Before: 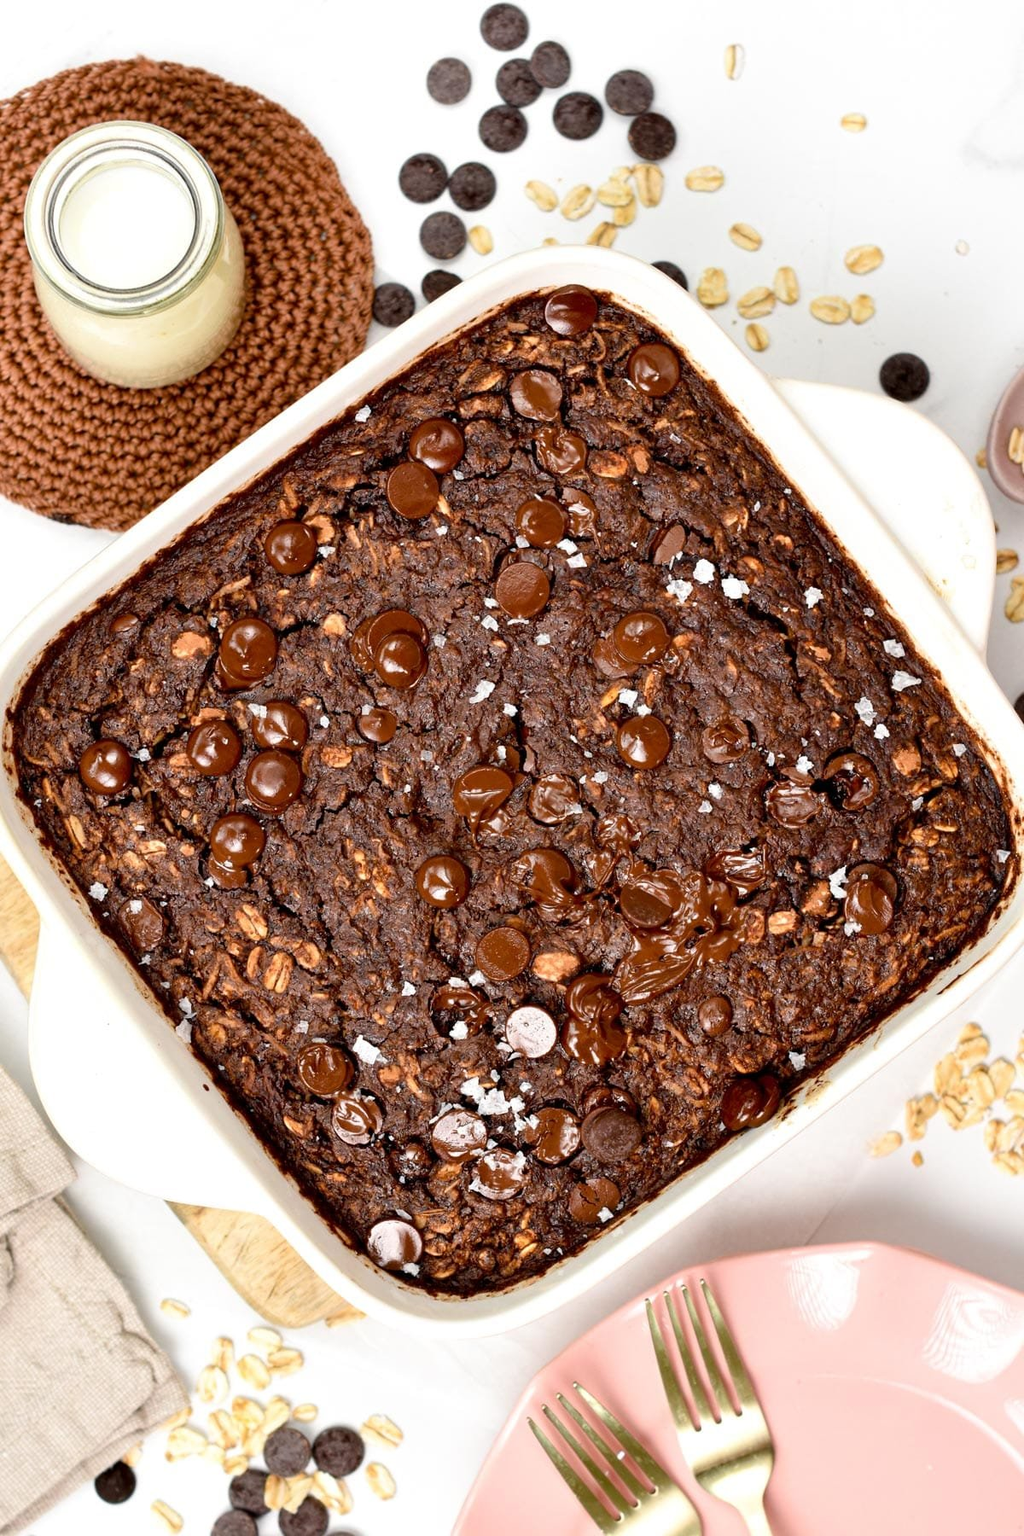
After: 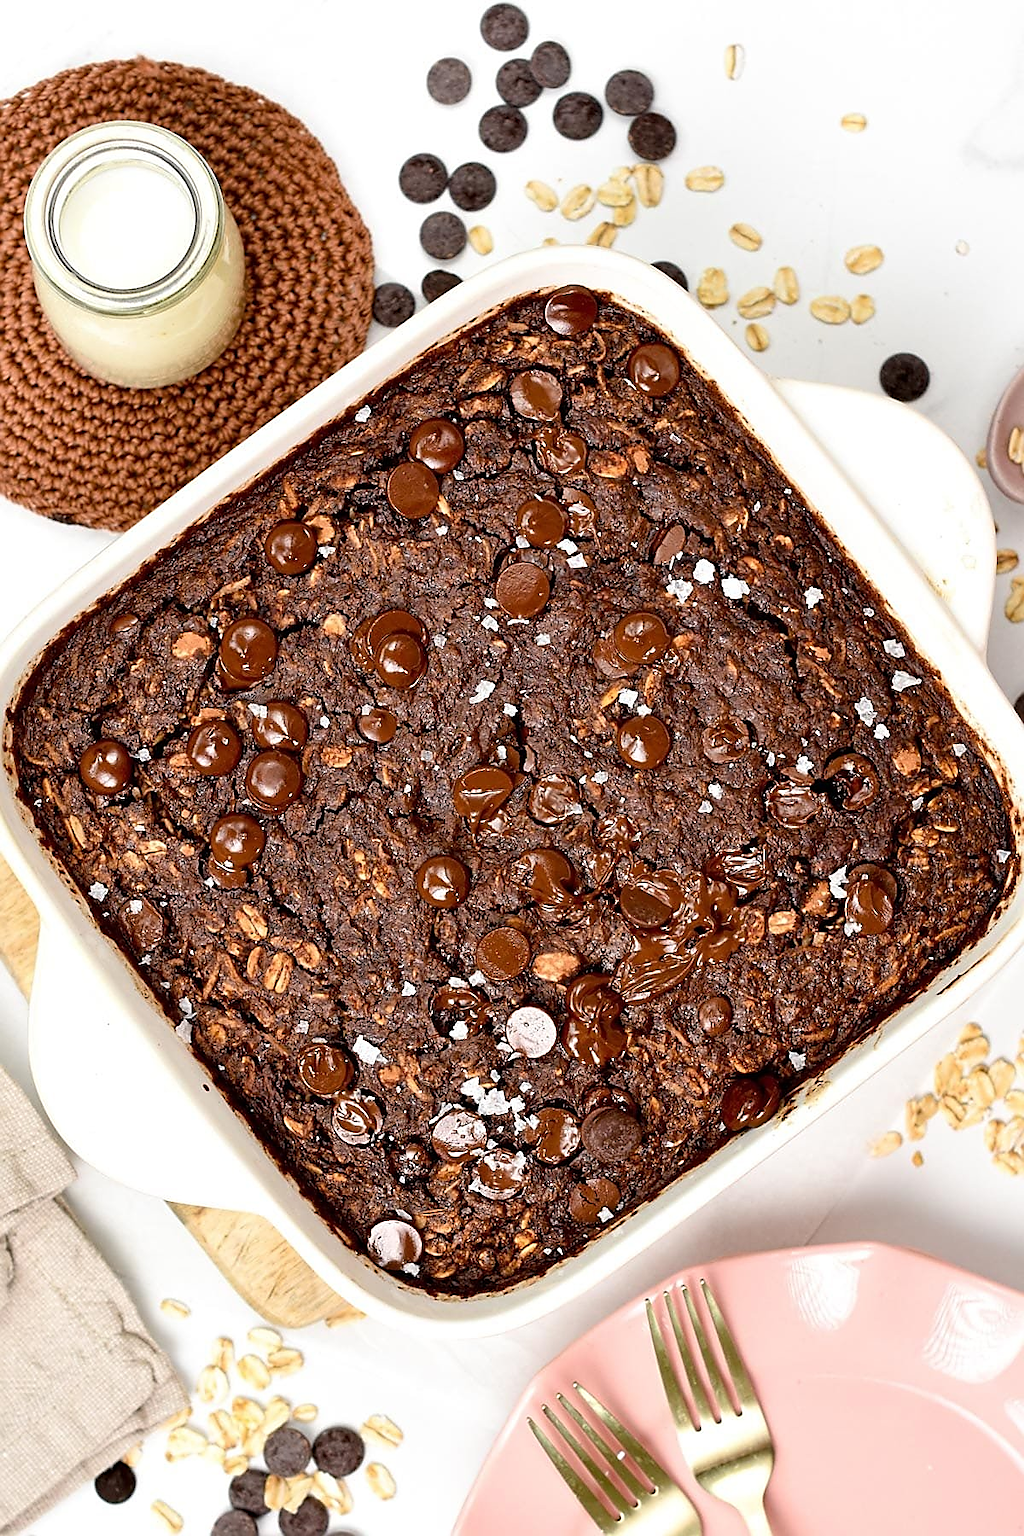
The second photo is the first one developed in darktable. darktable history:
sharpen: radius 1.426, amount 1.235, threshold 0.806
